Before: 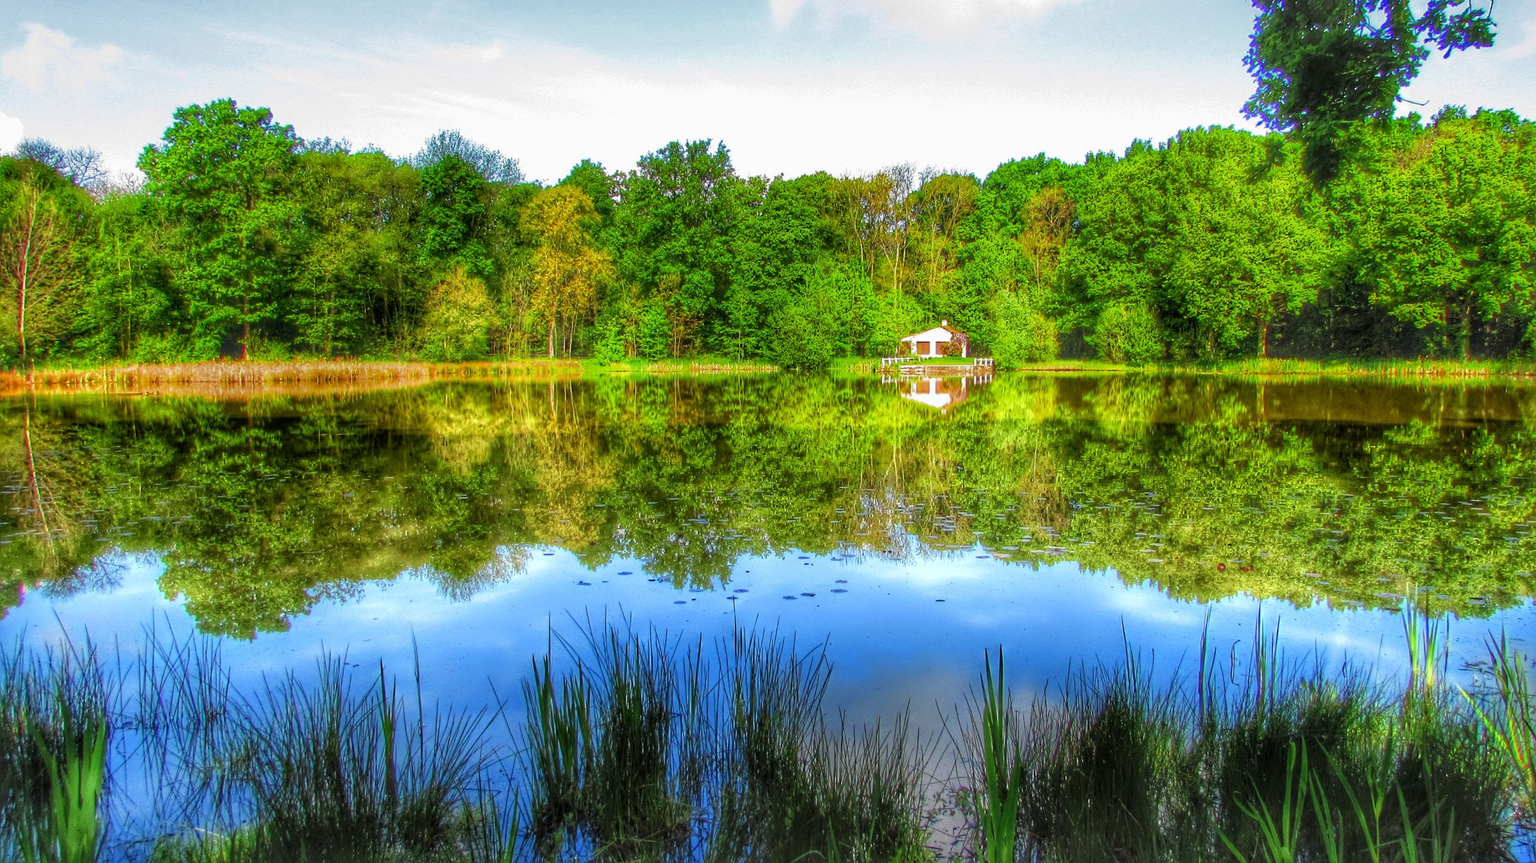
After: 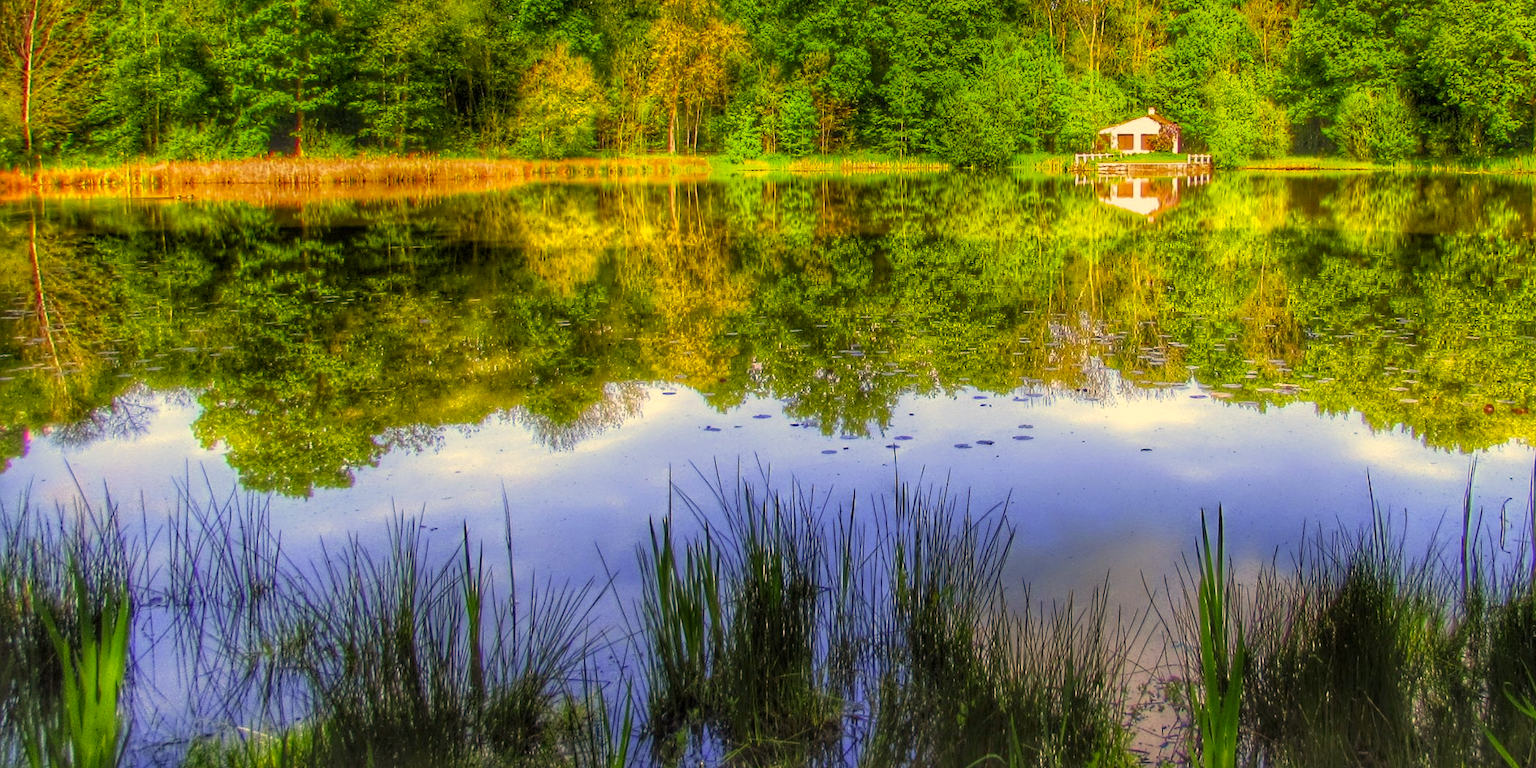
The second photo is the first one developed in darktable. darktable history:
color correction: highlights a* 14.82, highlights b* 30.95
exposure: compensate highlight preservation false
crop: top 26.844%, right 17.969%
